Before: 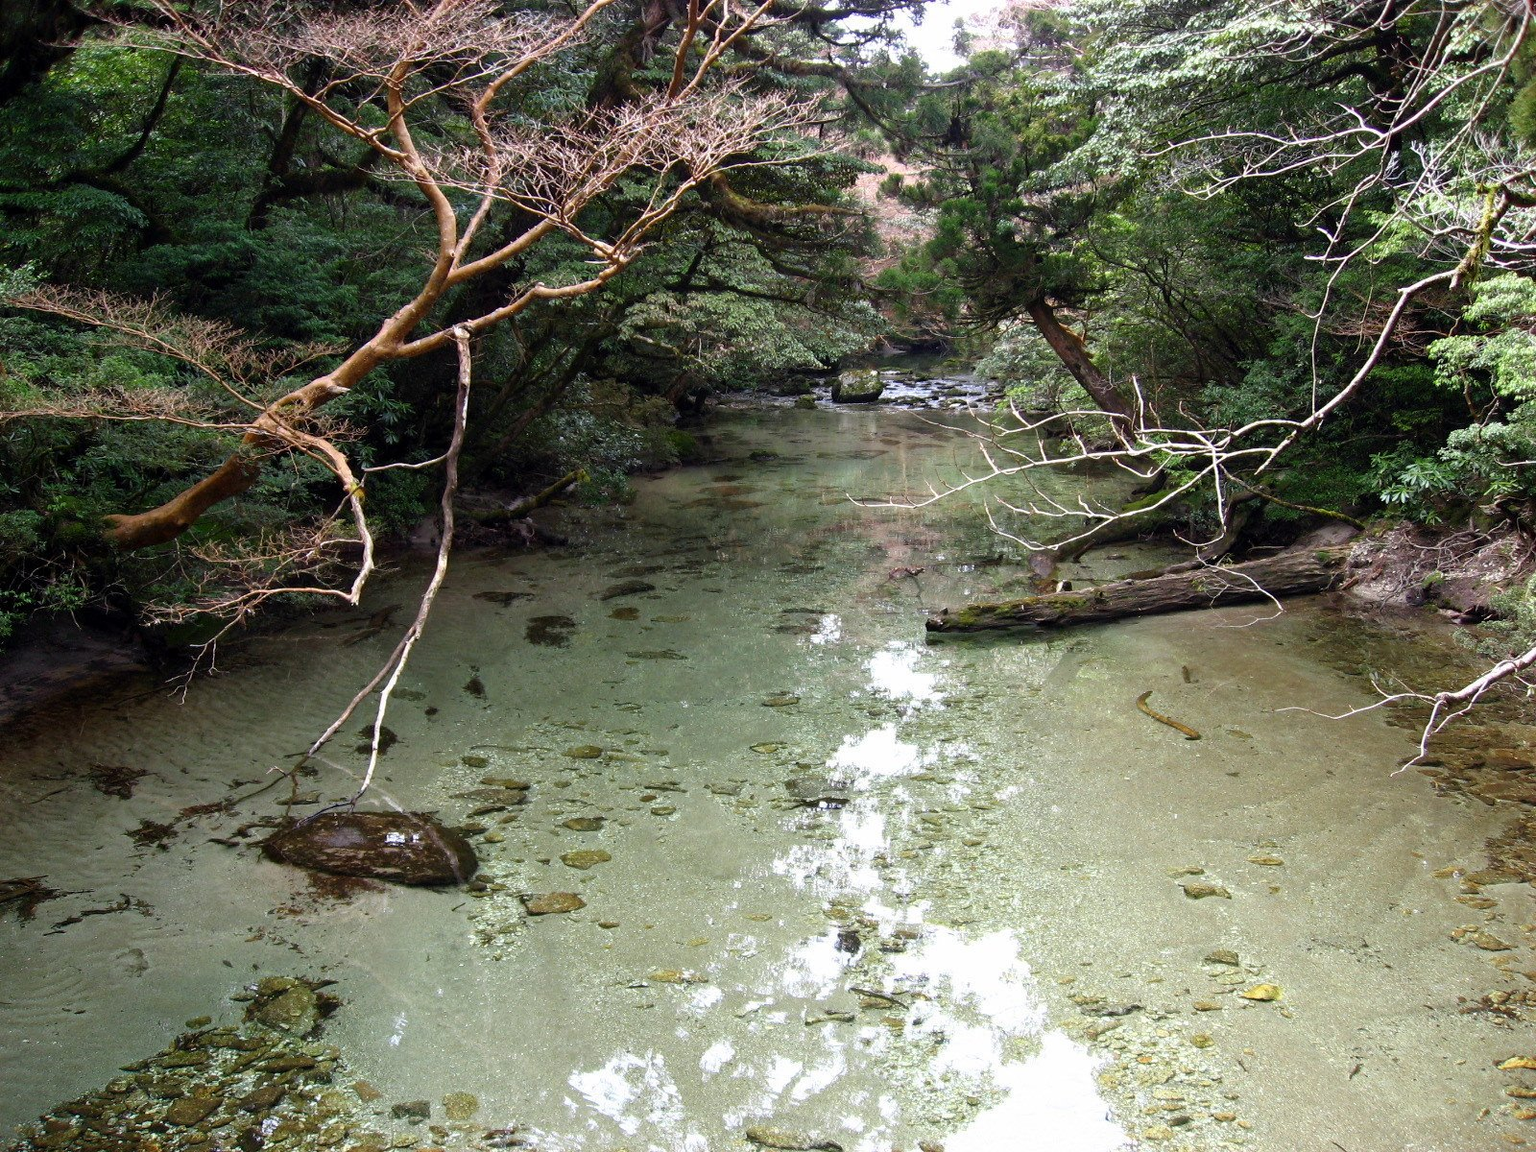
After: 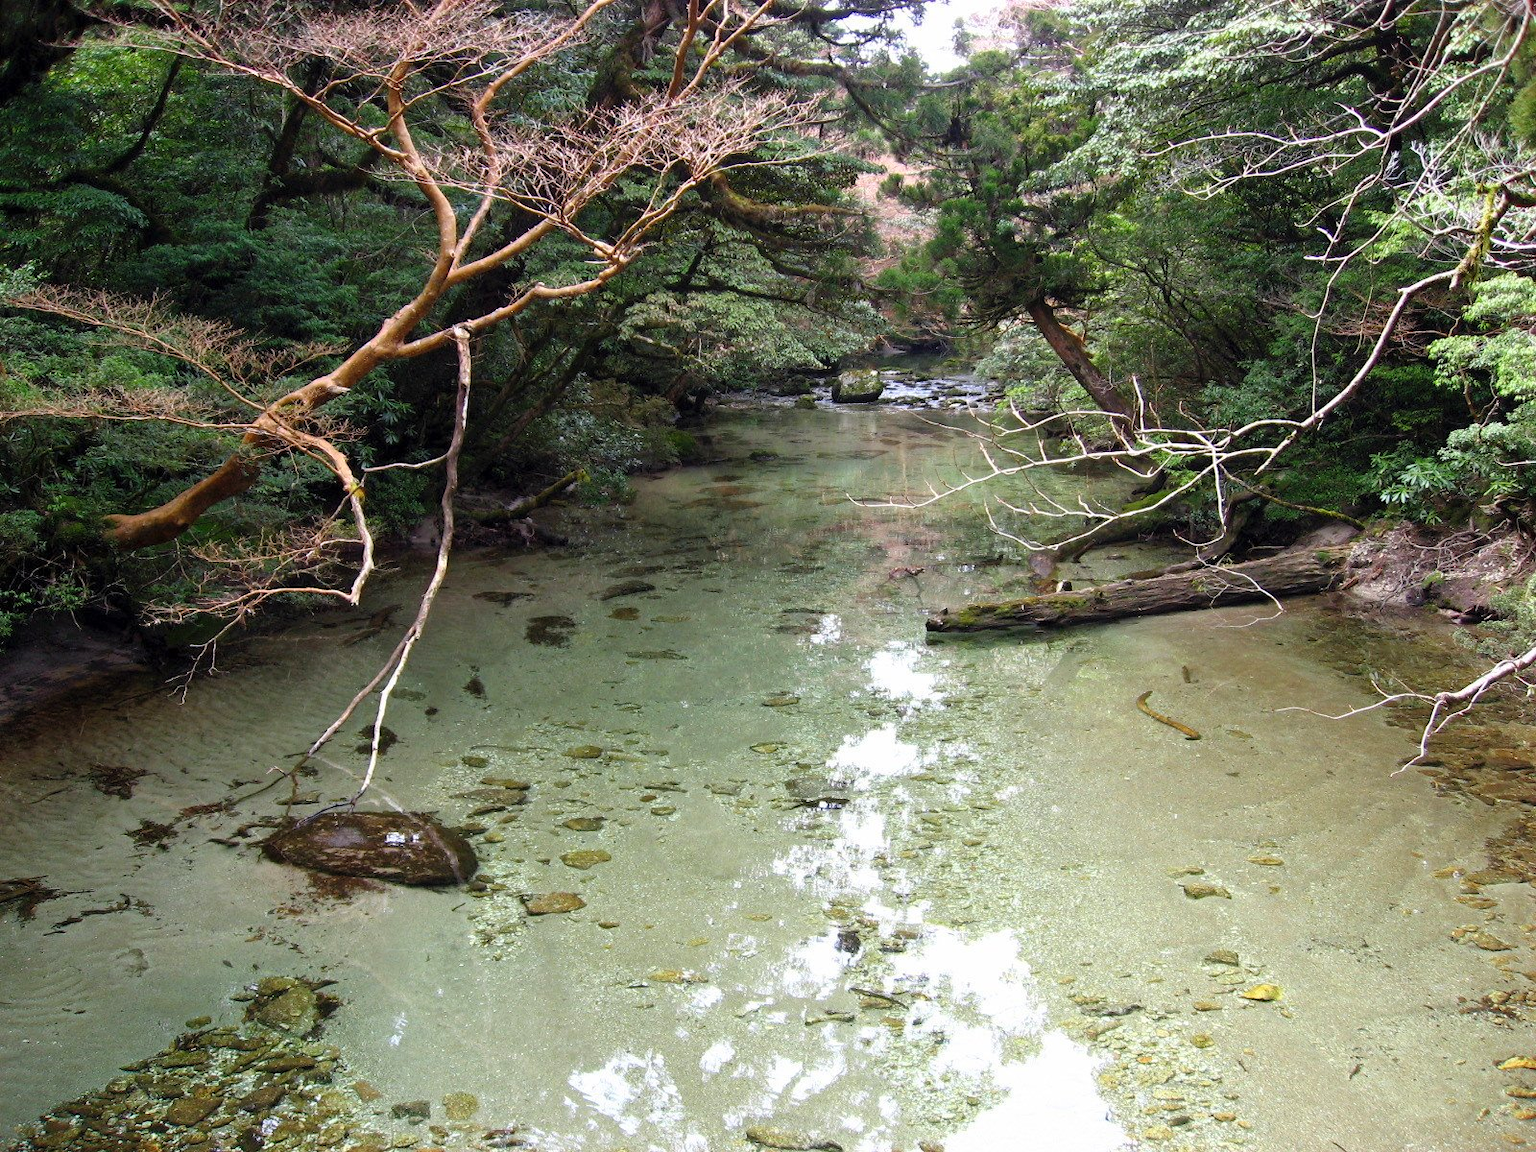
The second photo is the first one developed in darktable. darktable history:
contrast brightness saturation: contrast 0.026, brightness 0.069, saturation 0.133
